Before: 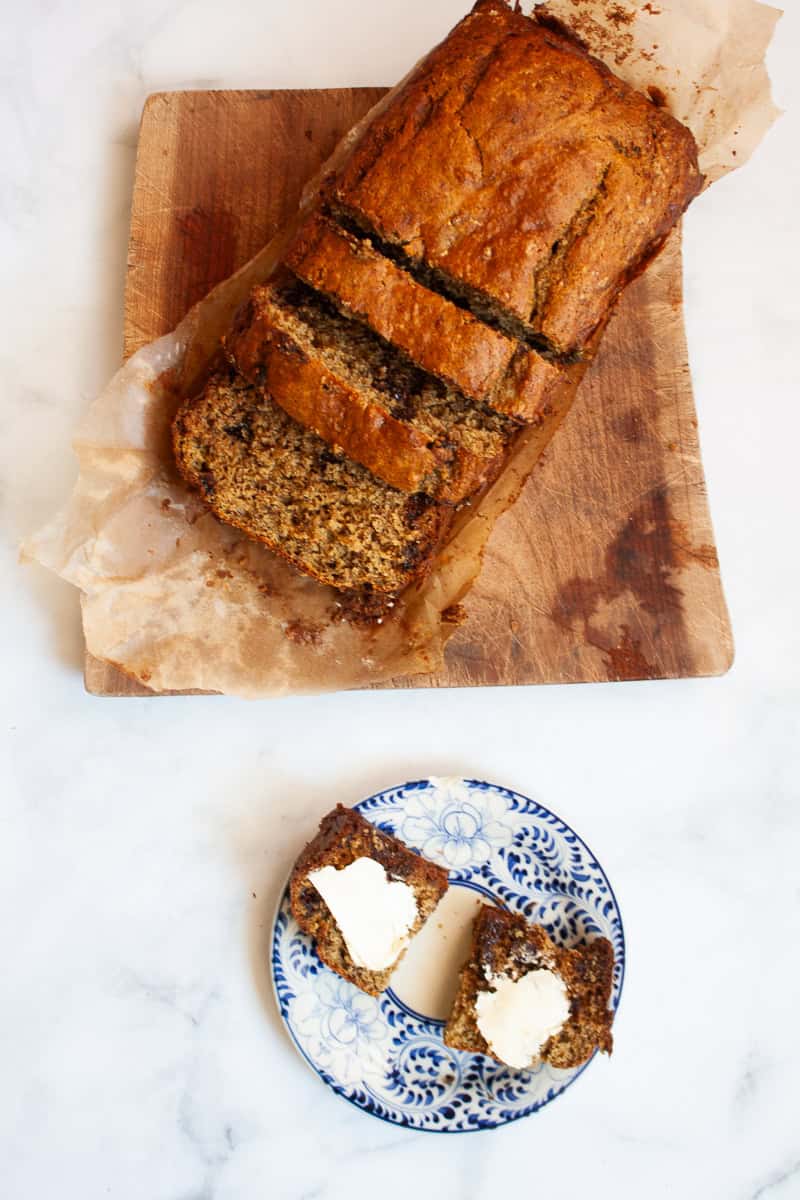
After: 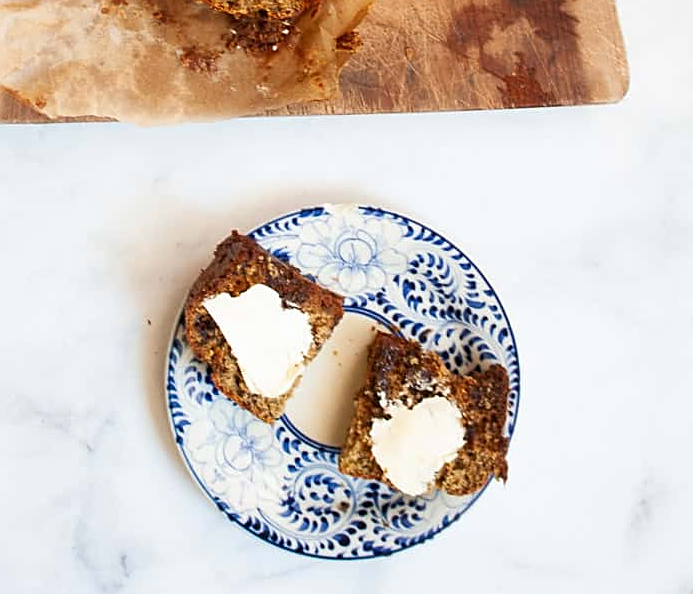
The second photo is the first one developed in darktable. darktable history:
crop and rotate: left 13.292%, top 47.768%, bottom 2.731%
sharpen: on, module defaults
